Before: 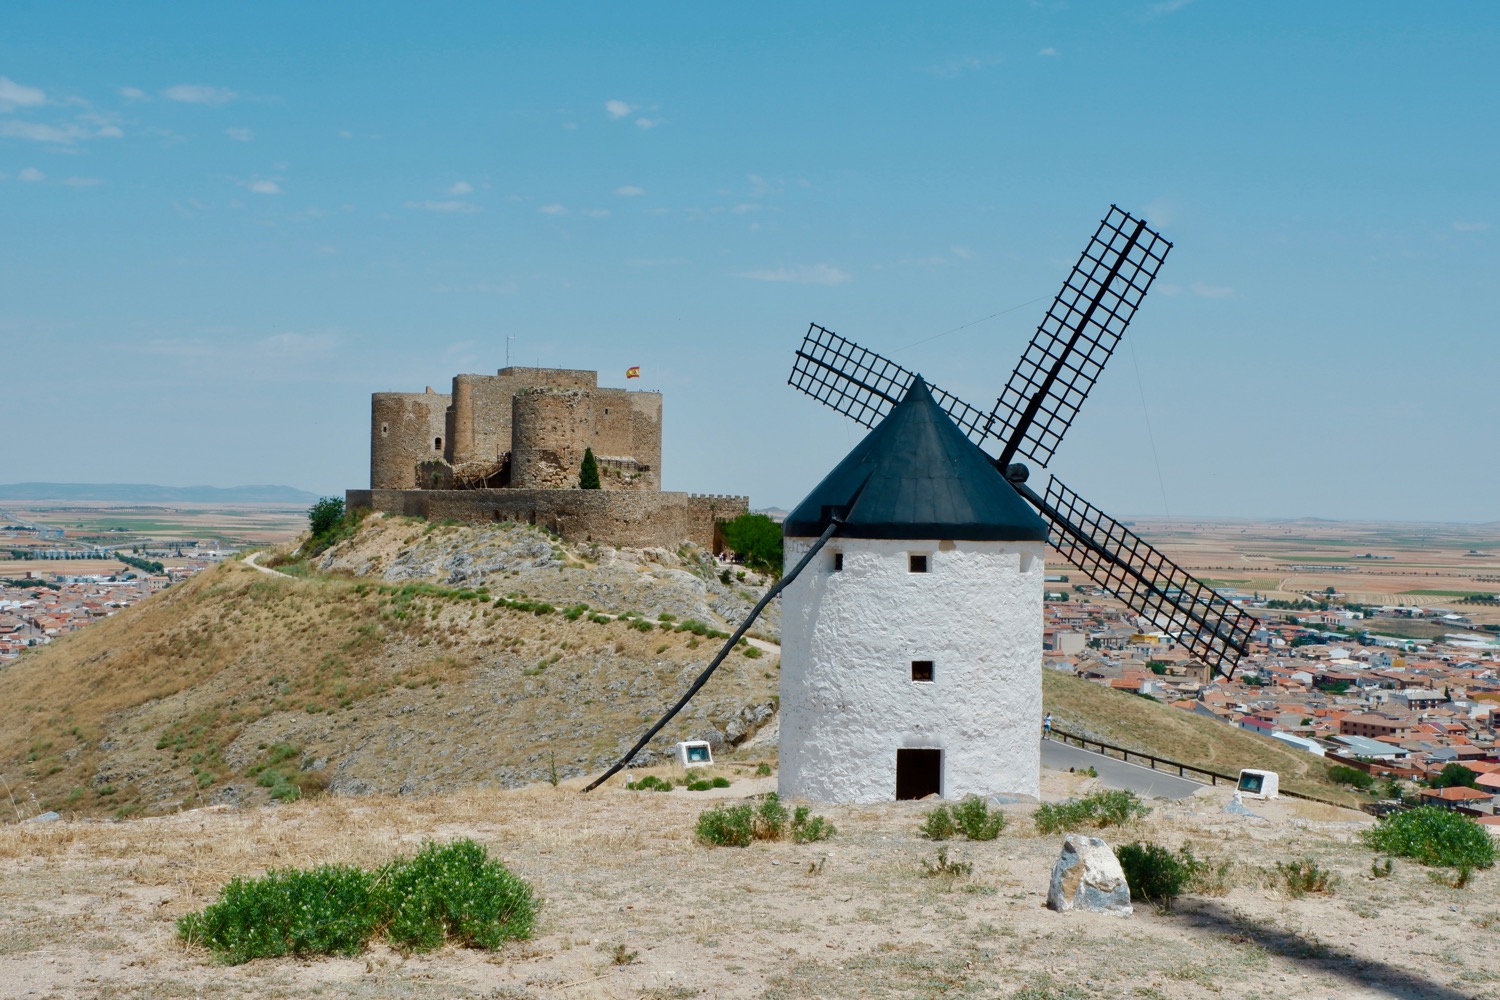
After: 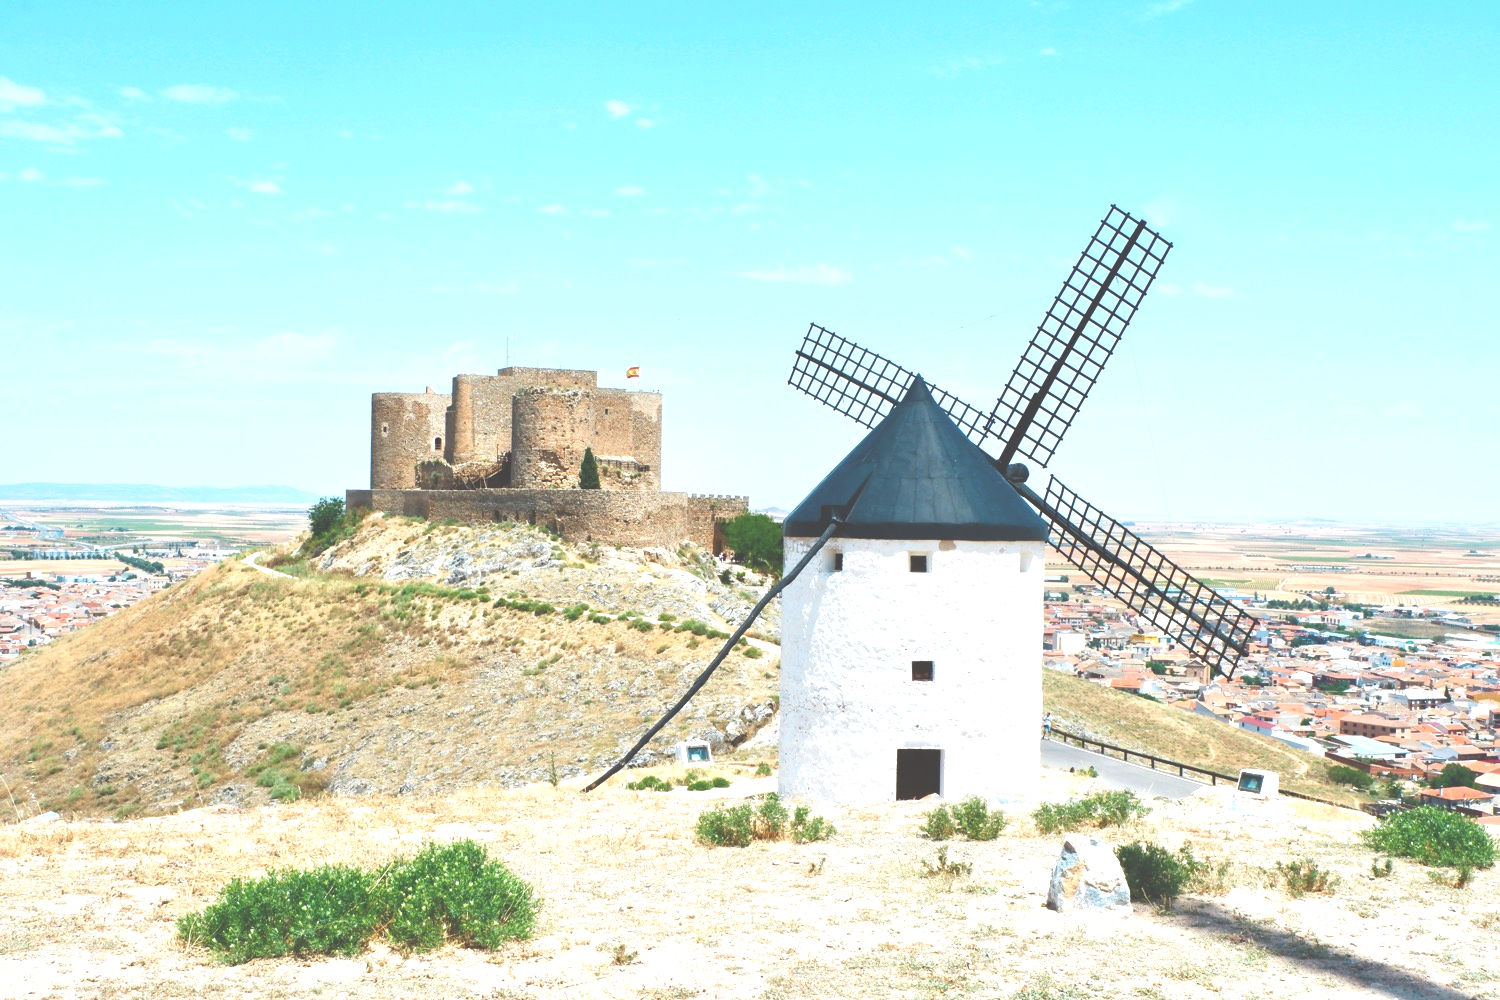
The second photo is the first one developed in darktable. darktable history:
exposure: black level correction -0.023, exposure 1.393 EV, compensate highlight preservation false
